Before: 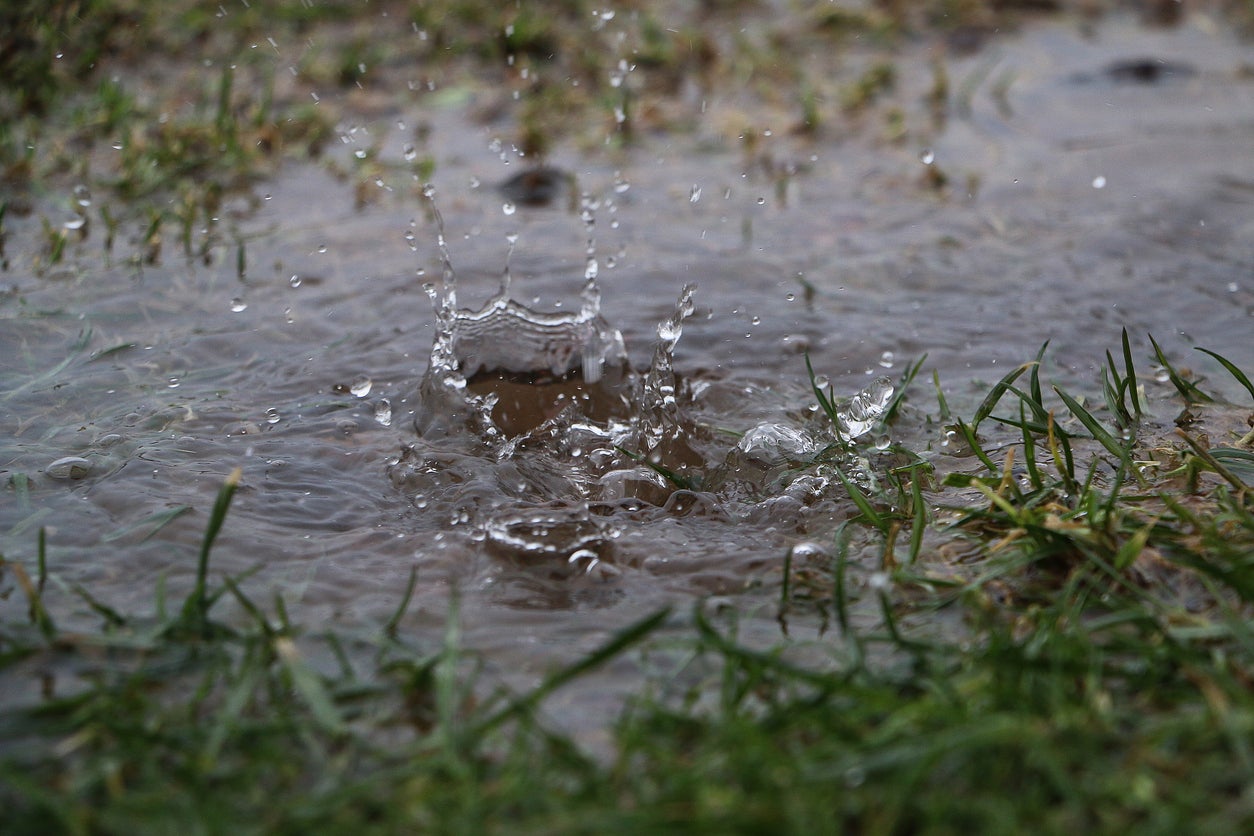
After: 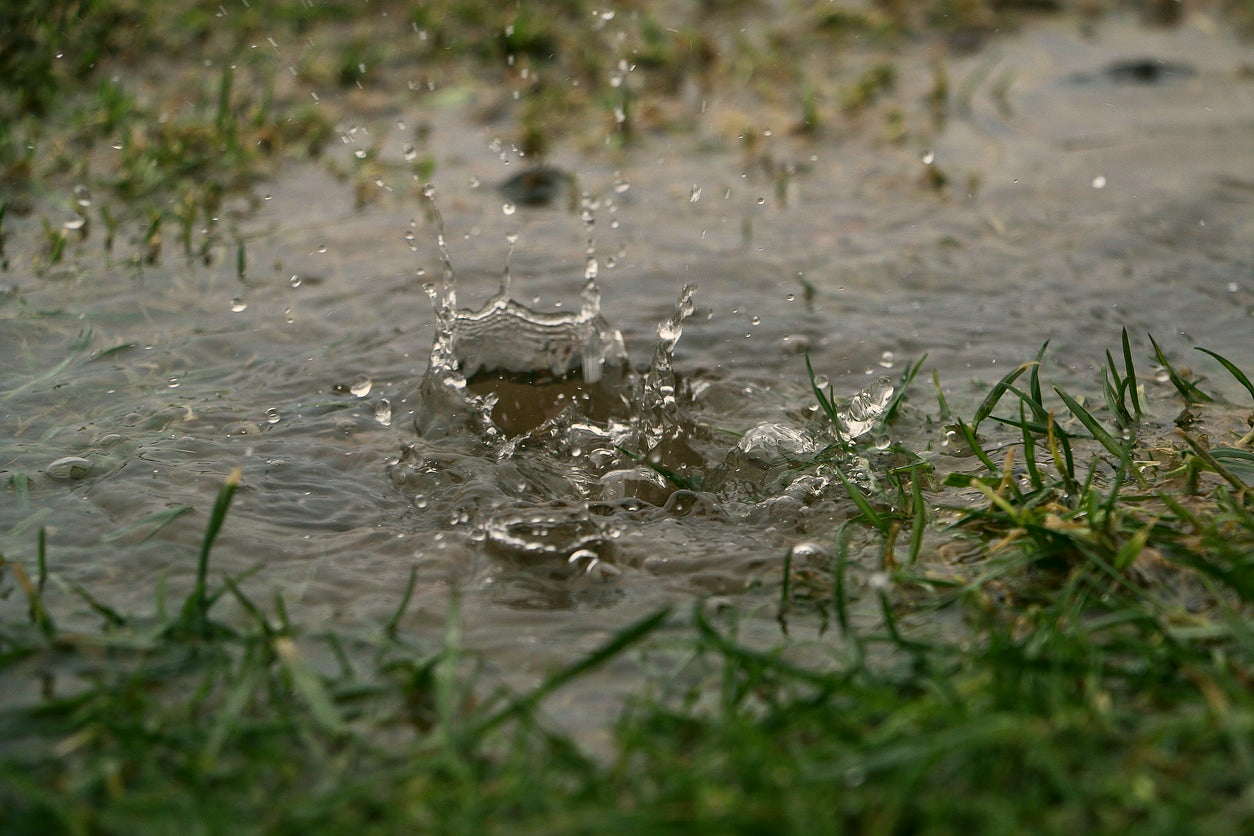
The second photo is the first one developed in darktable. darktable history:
white balance: red 1.029, blue 0.92
color correction: highlights a* 4.02, highlights b* 4.98, shadows a* -7.55, shadows b* 4.98
